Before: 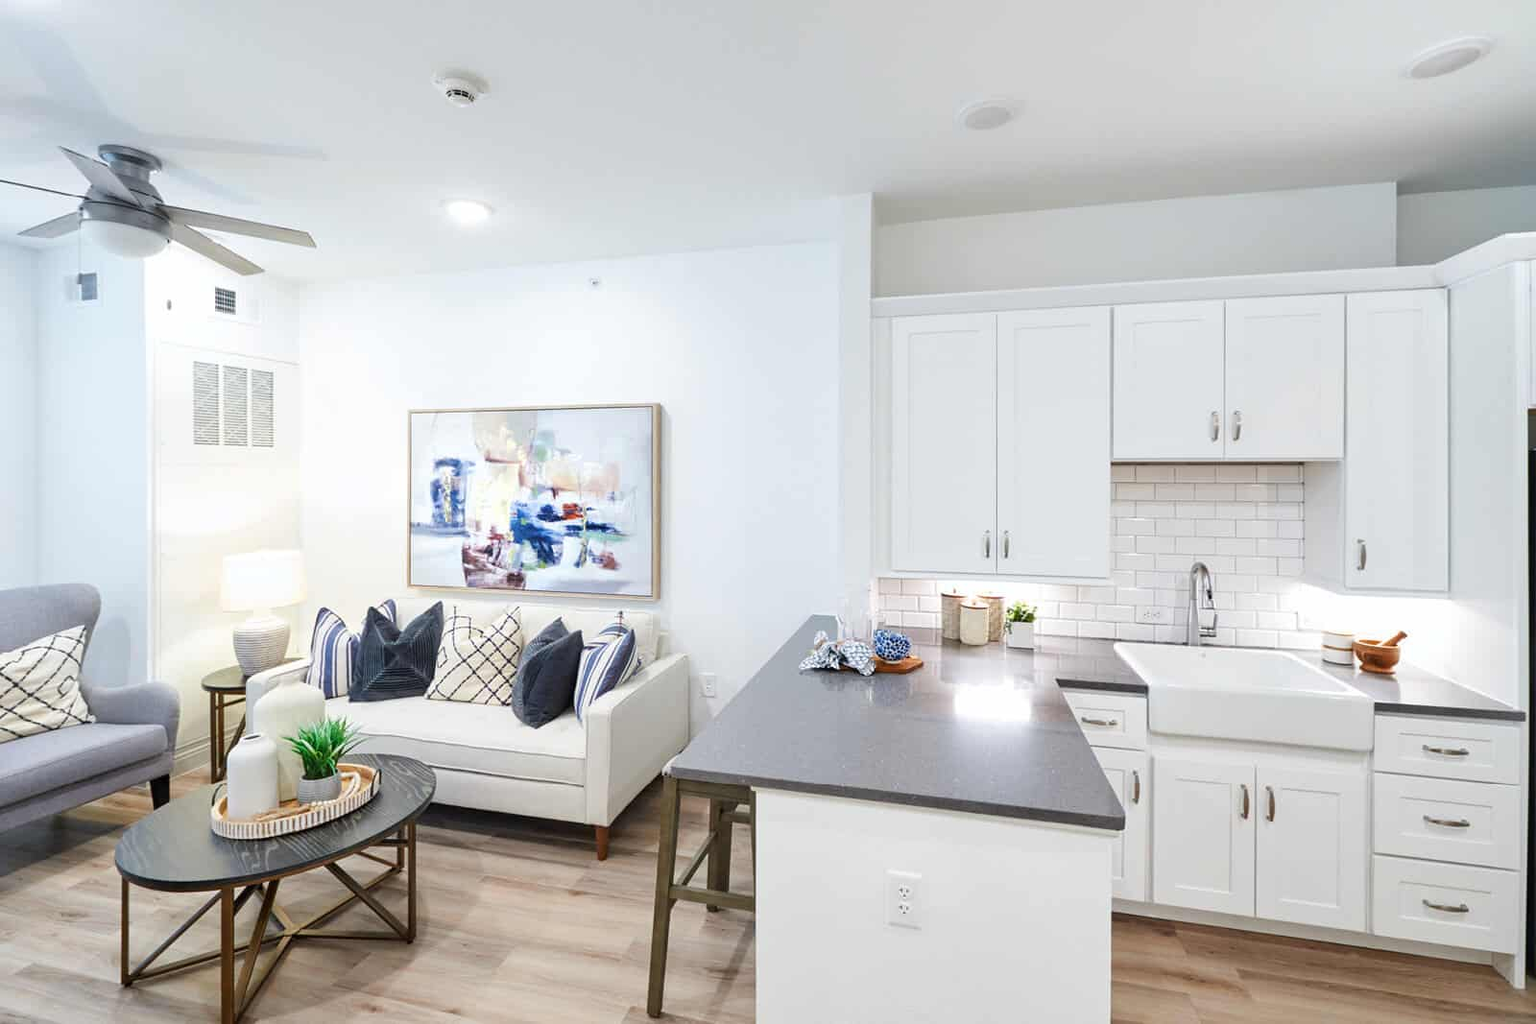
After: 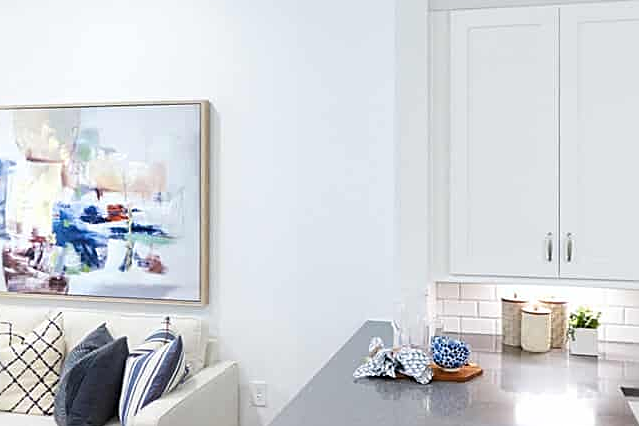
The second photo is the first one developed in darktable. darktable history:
sharpen: on, module defaults
crop: left 30%, top 30%, right 30%, bottom 30%
